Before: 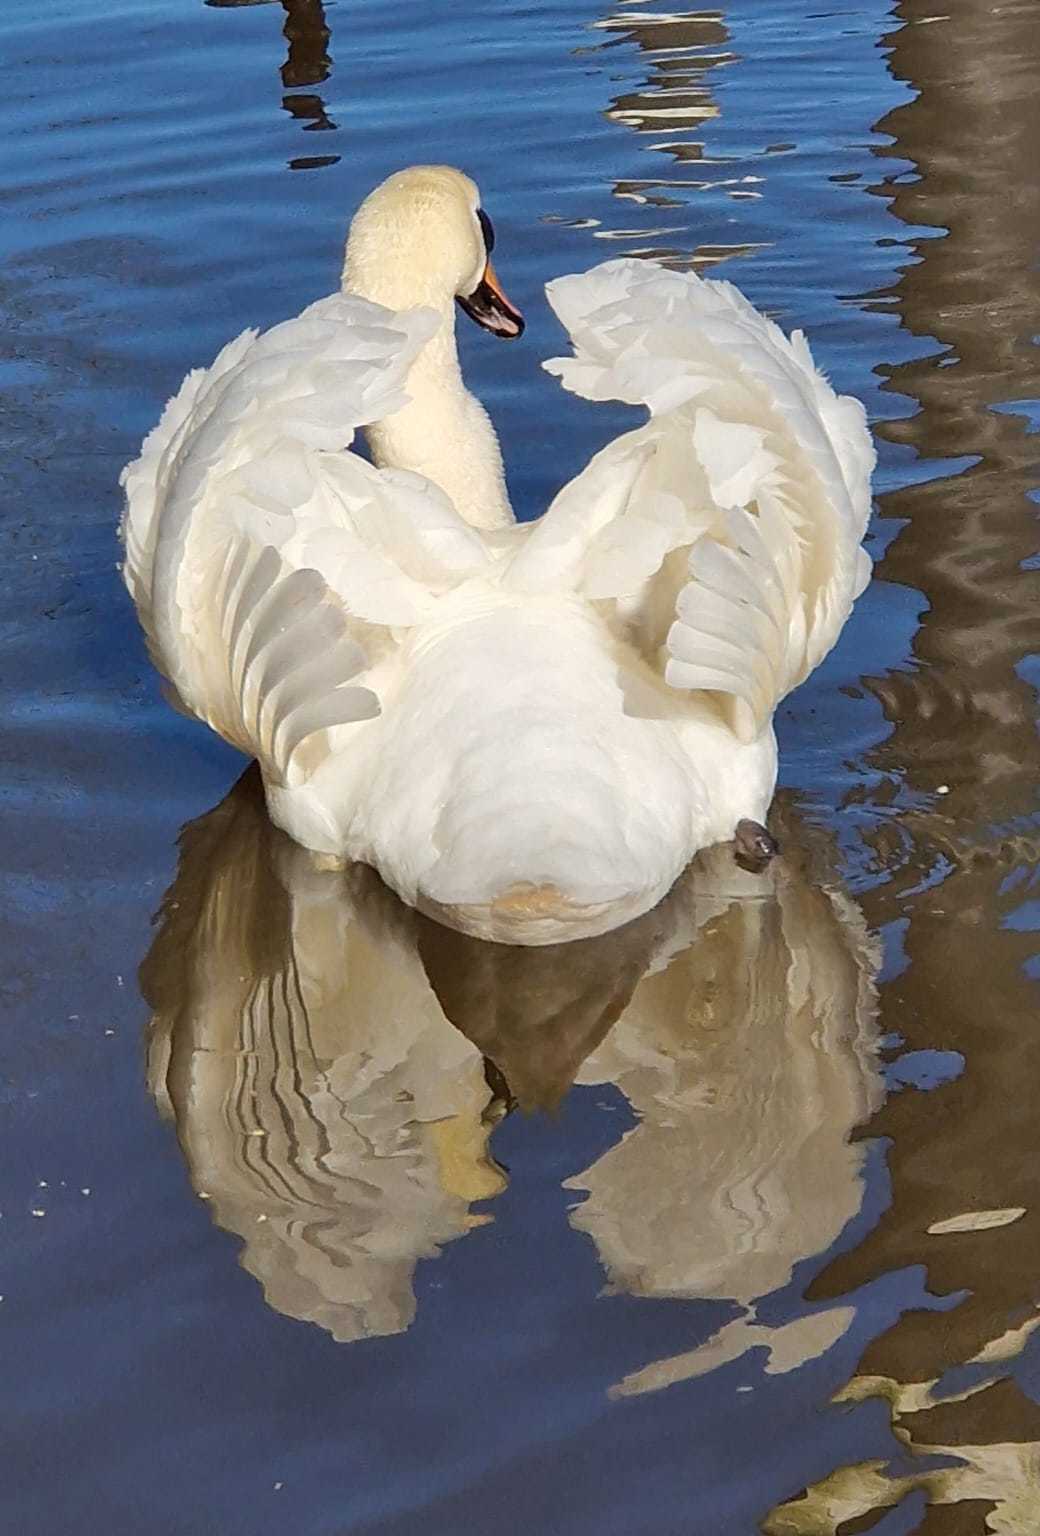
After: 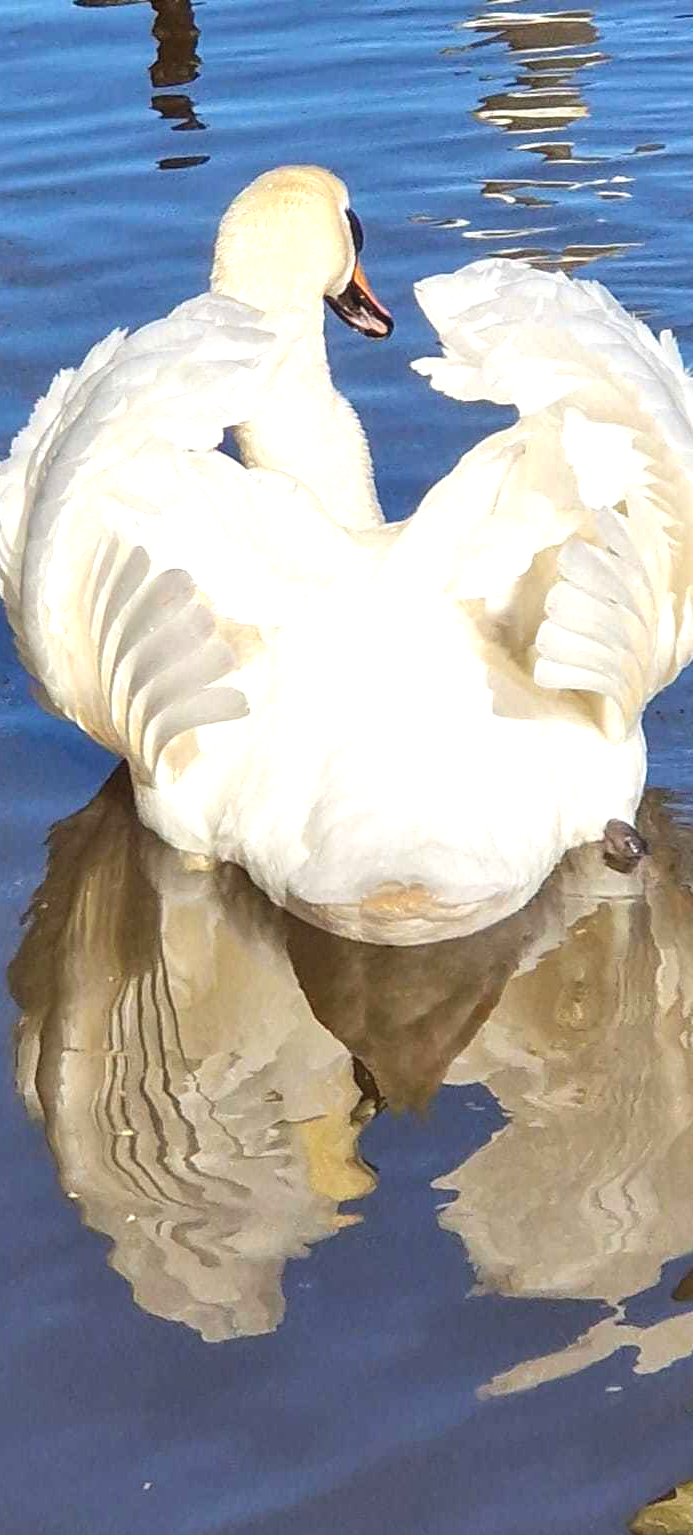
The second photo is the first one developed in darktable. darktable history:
local contrast: detail 110%
crop and rotate: left 12.648%, right 20.685%
exposure: black level correction 0, exposure 0.7 EV, compensate exposure bias true, compensate highlight preservation false
